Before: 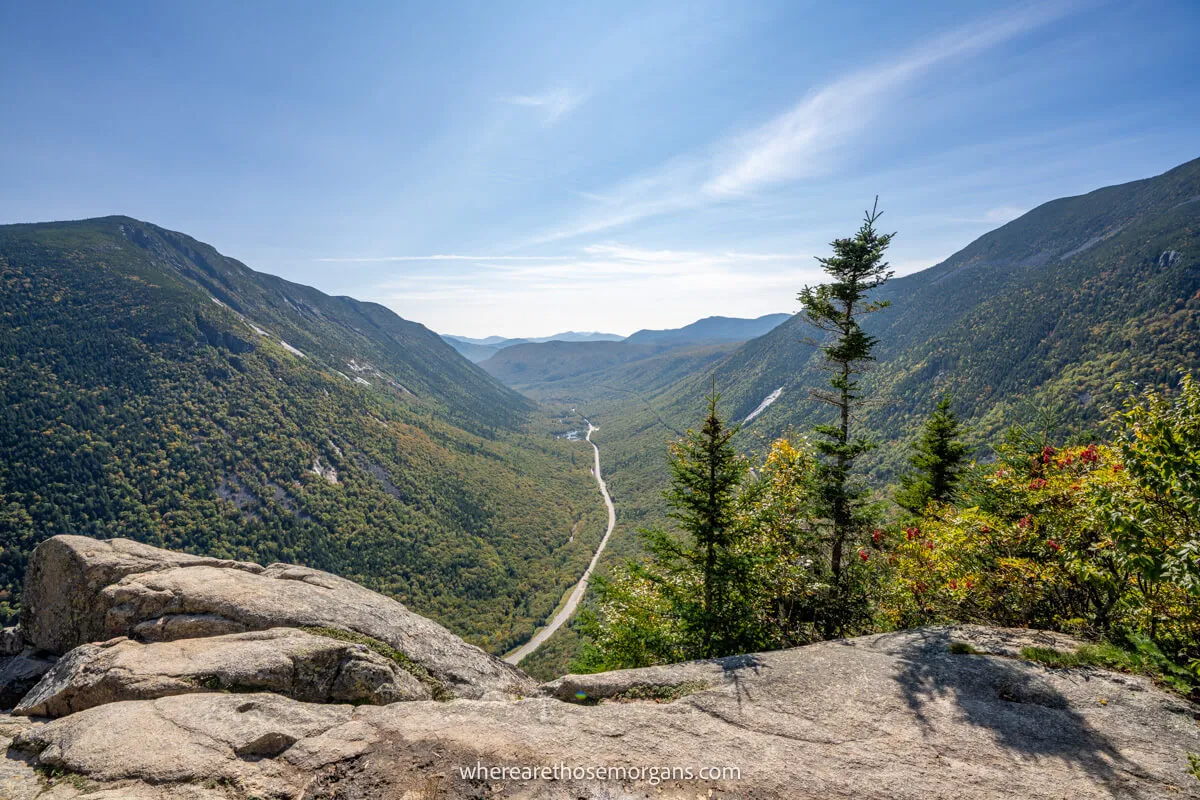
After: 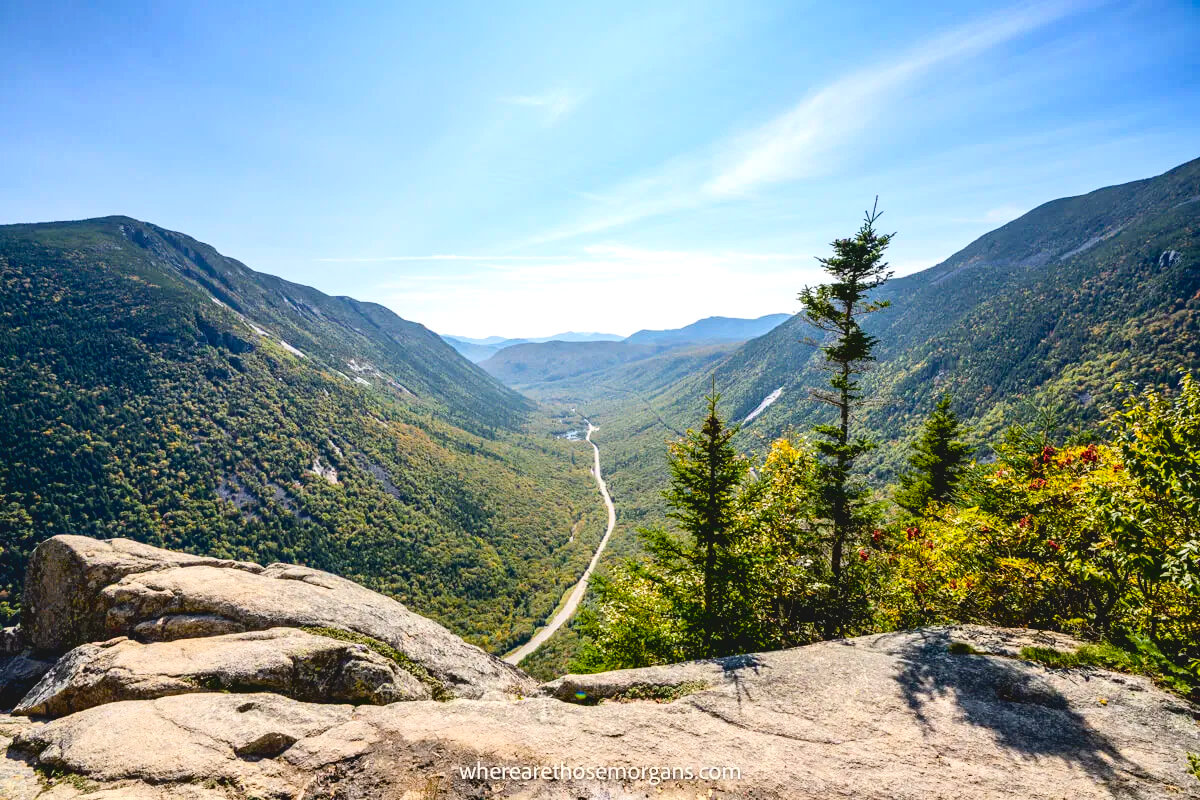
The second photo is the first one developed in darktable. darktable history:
color balance rgb: global offset › hue 171.75°, linear chroma grading › global chroma 15.445%, perceptual saturation grading › global saturation 27.271%, perceptual saturation grading › highlights -27.83%, perceptual saturation grading › mid-tones 15.342%, perceptual saturation grading › shadows 34.067%, perceptual brilliance grading › highlights 15.631%, perceptual brilliance grading › shadows -14.029%, global vibrance 20%
tone equalizer: on, module defaults
contrast brightness saturation: contrast -0.161, brightness 0.042, saturation -0.13
tone curve: curves: ch0 [(0, 0) (0.003, 0.068) (0.011, 0.068) (0.025, 0.068) (0.044, 0.068) (0.069, 0.072) (0.1, 0.072) (0.136, 0.077) (0.177, 0.095) (0.224, 0.126) (0.277, 0.2) (0.335, 0.3) (0.399, 0.407) (0.468, 0.52) (0.543, 0.624) (0.623, 0.721) (0.709, 0.811) (0.801, 0.88) (0.898, 0.942) (1, 1)], color space Lab, independent channels, preserve colors none
